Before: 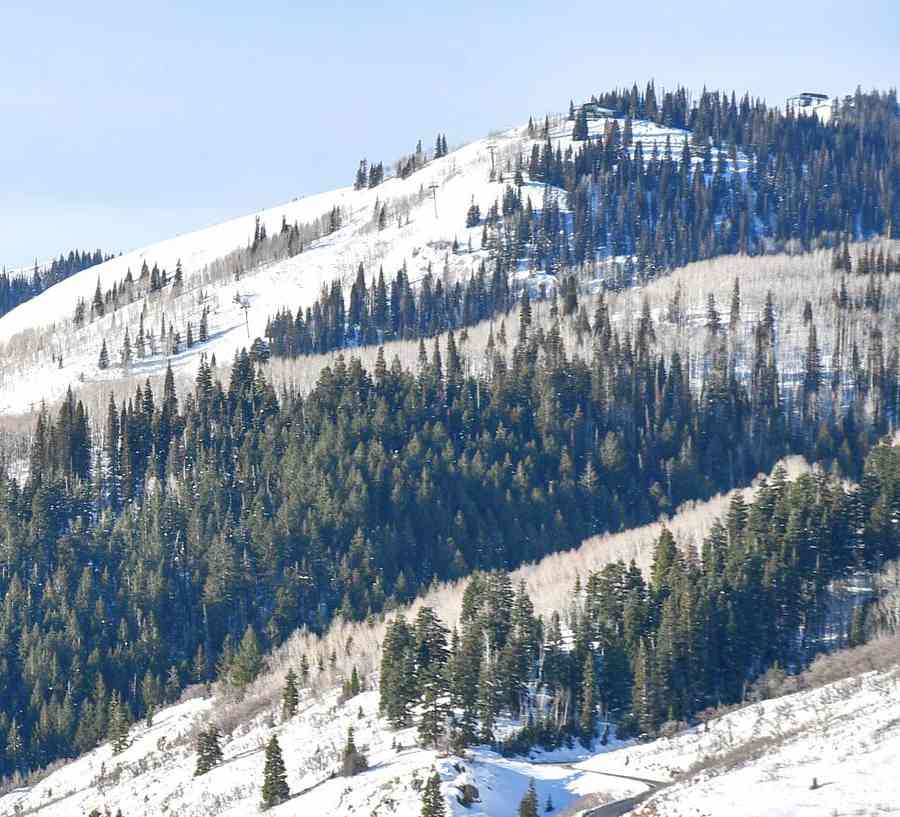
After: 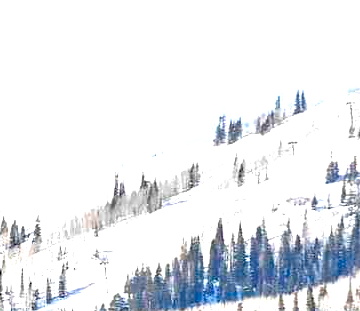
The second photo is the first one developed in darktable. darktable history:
crop: left 15.678%, top 5.458%, right 44.263%, bottom 56.388%
haze removal: strength 0.284, distance 0.255, compatibility mode true, adaptive false
exposure: black level correction -0.005, exposure 1.003 EV, compensate highlight preservation false
